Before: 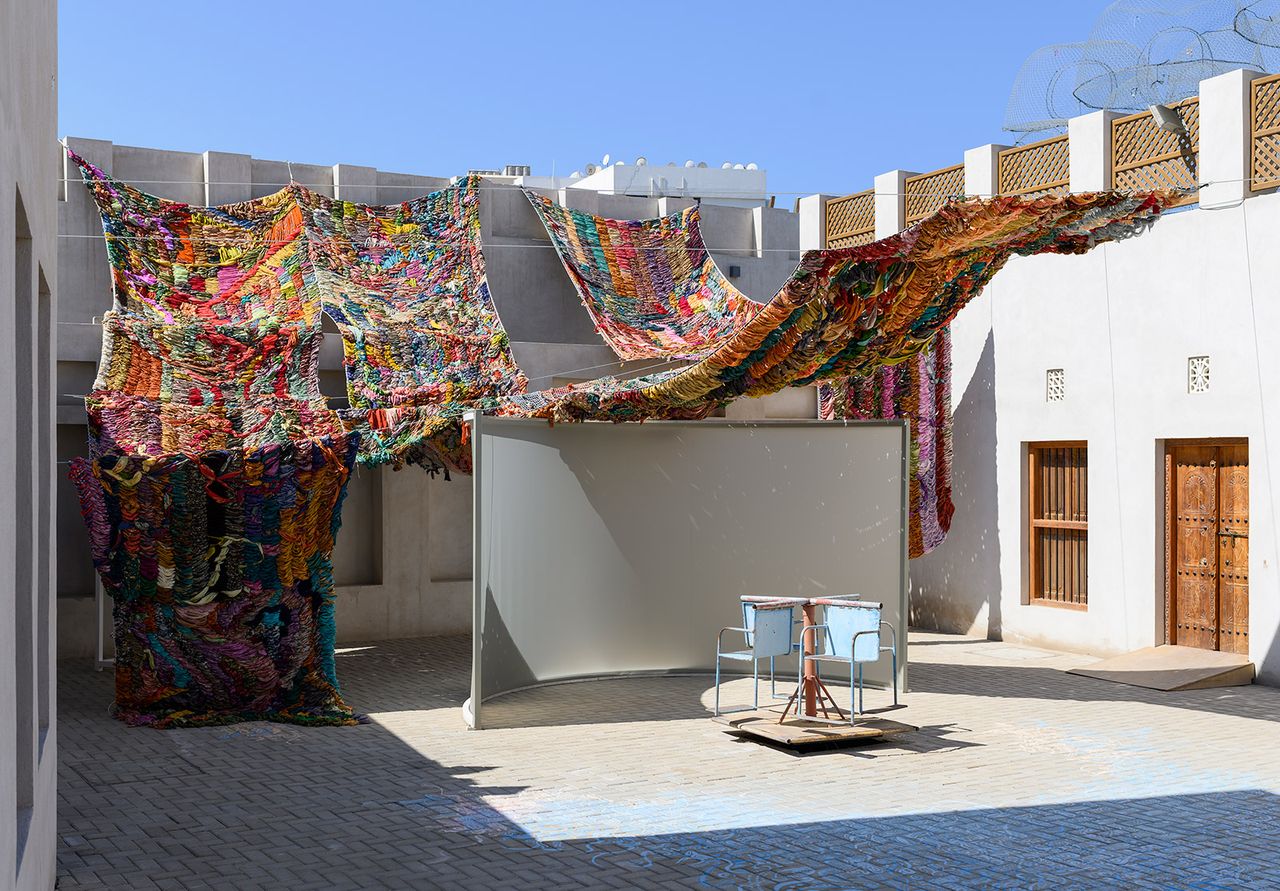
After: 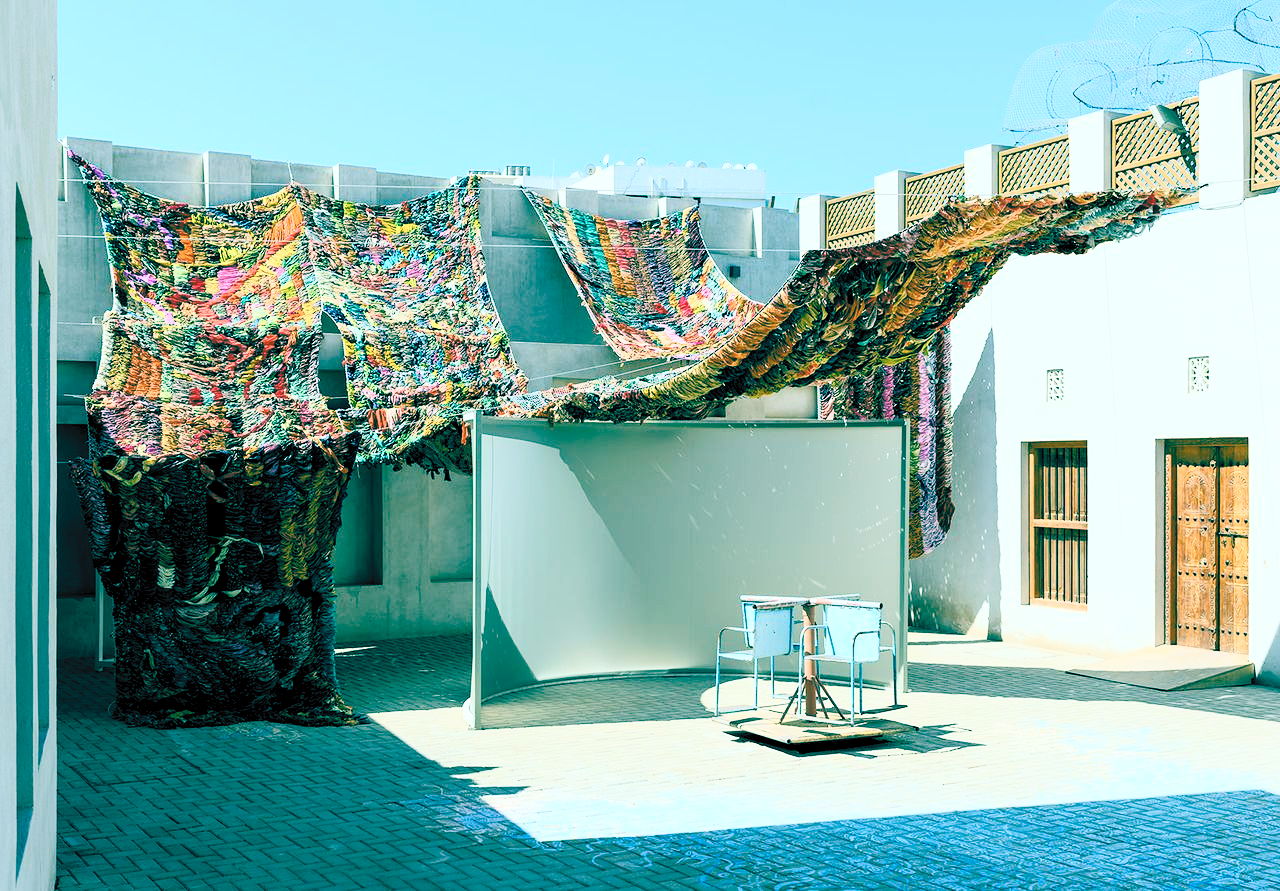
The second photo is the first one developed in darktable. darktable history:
color balance rgb: power › hue 62.94°, global offset › luminance -0.533%, global offset › chroma 0.904%, global offset › hue 175.62°, linear chroma grading › mid-tones 7.933%, perceptual saturation grading › global saturation 20%, perceptual saturation grading › highlights -25.841%, perceptual saturation grading › shadows 50.188%
contrast brightness saturation: contrast 0.378, brightness 0.517
